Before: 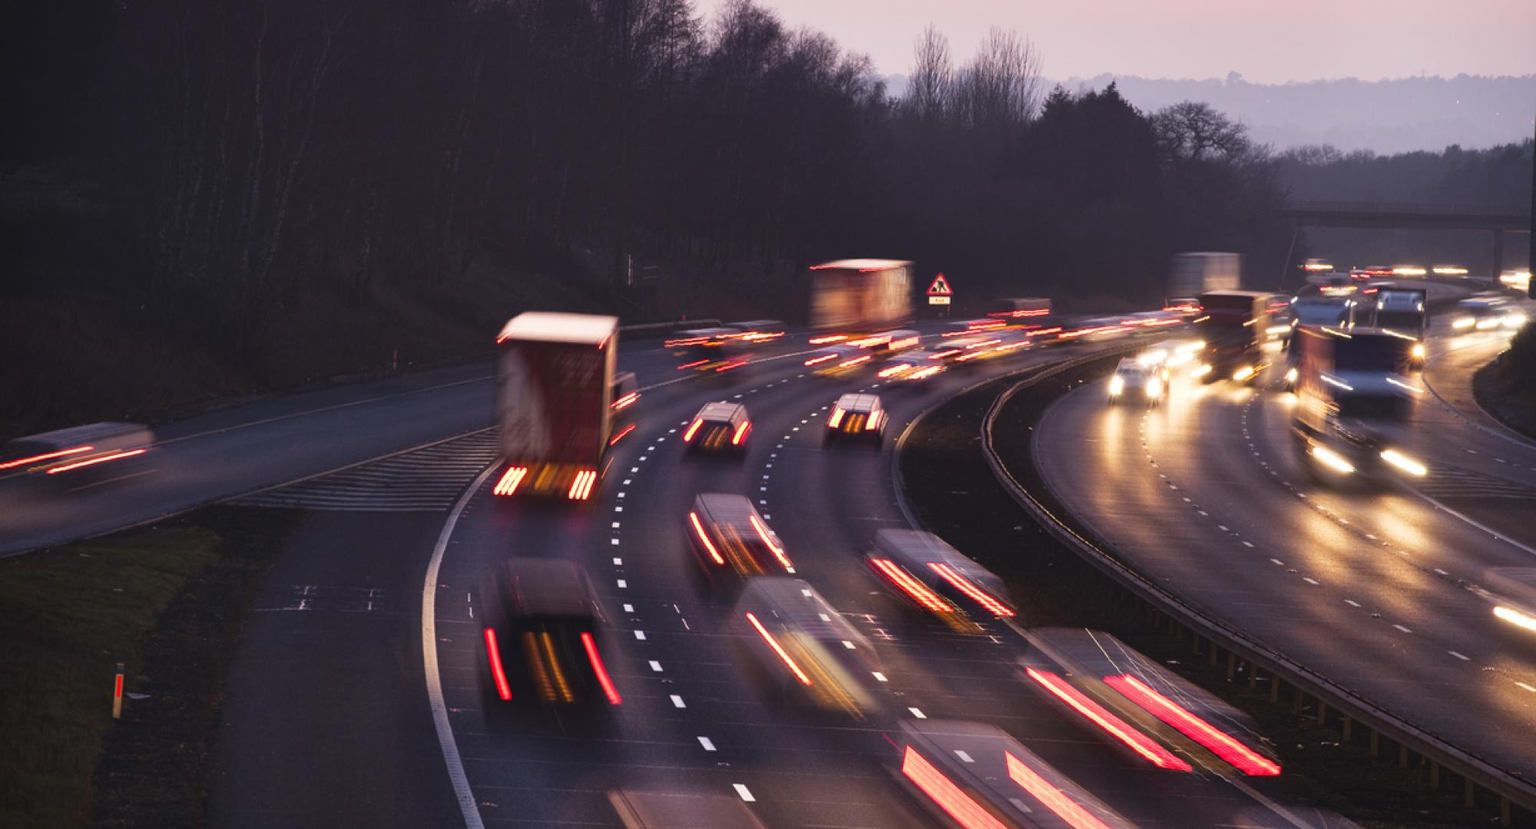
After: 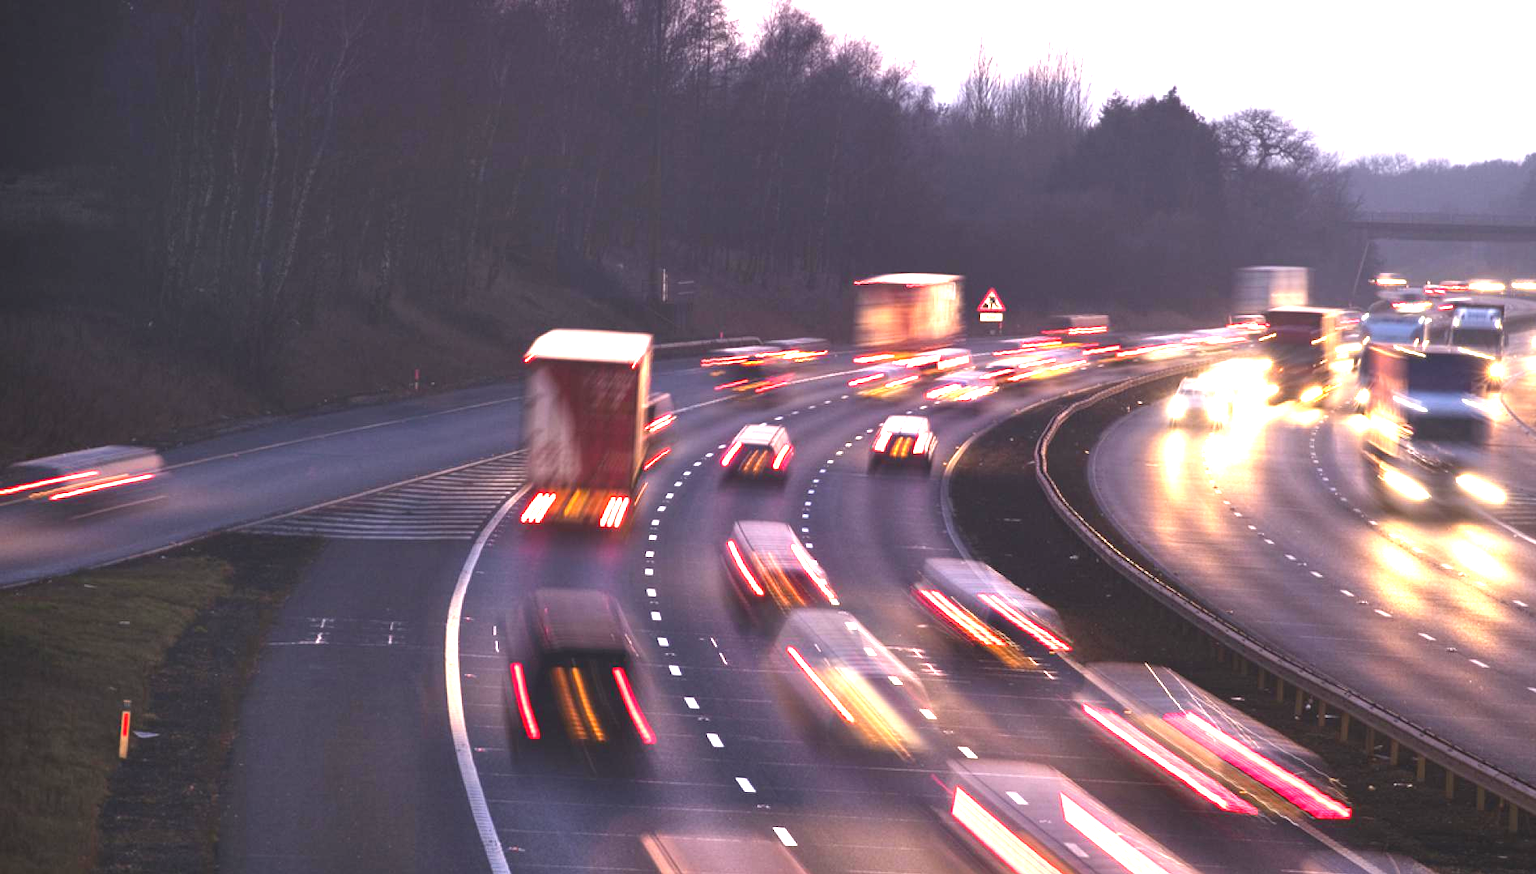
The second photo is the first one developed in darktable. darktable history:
exposure: black level correction 0, exposure 1.691 EV, compensate exposure bias true
crop and rotate: left 0%, right 5.151%
